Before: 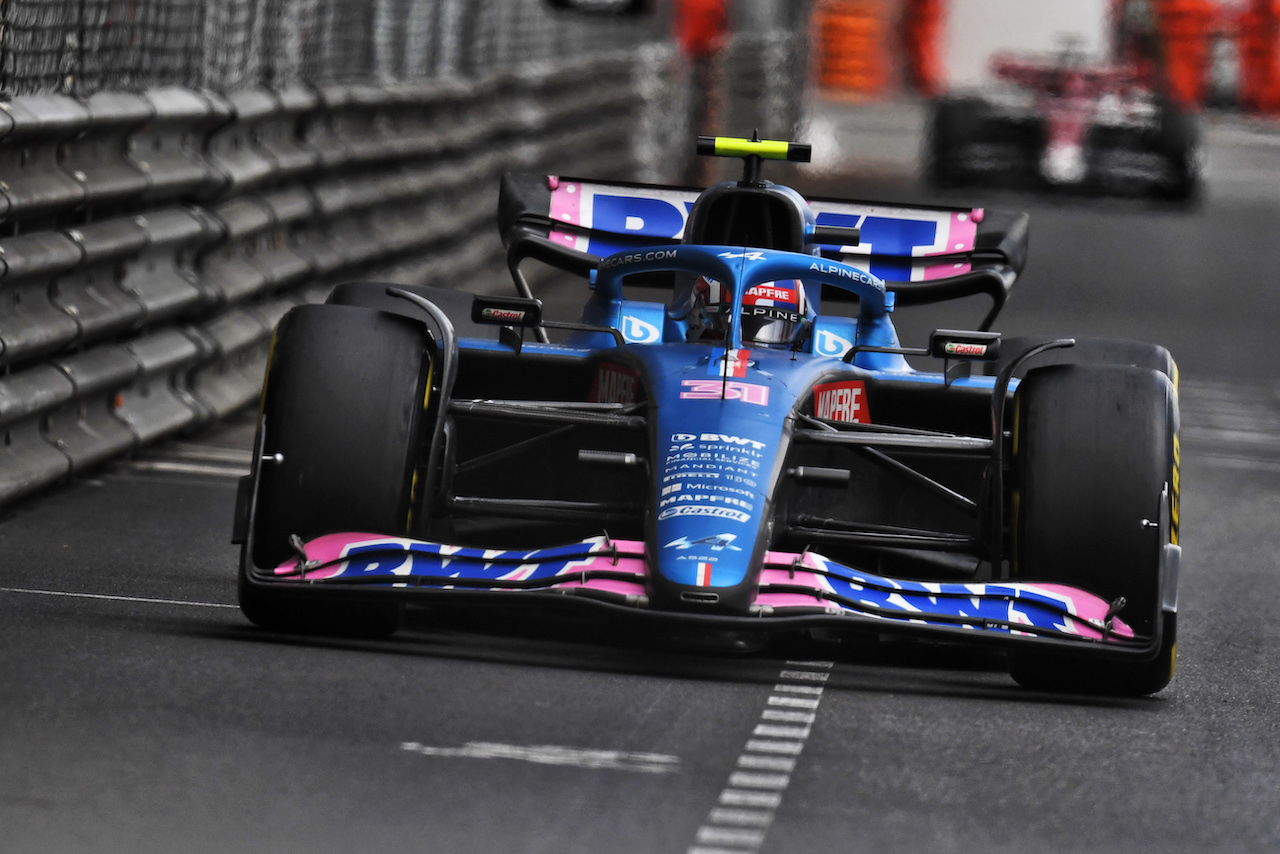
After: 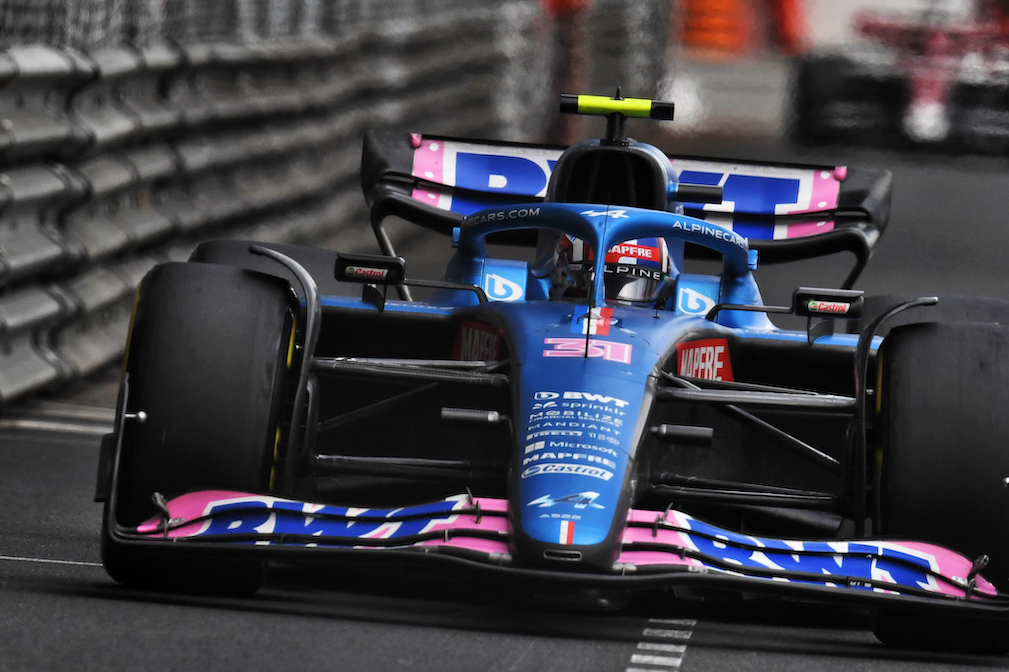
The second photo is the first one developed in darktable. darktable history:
crop and rotate: left 10.78%, top 5.064%, right 10.374%, bottom 16.202%
